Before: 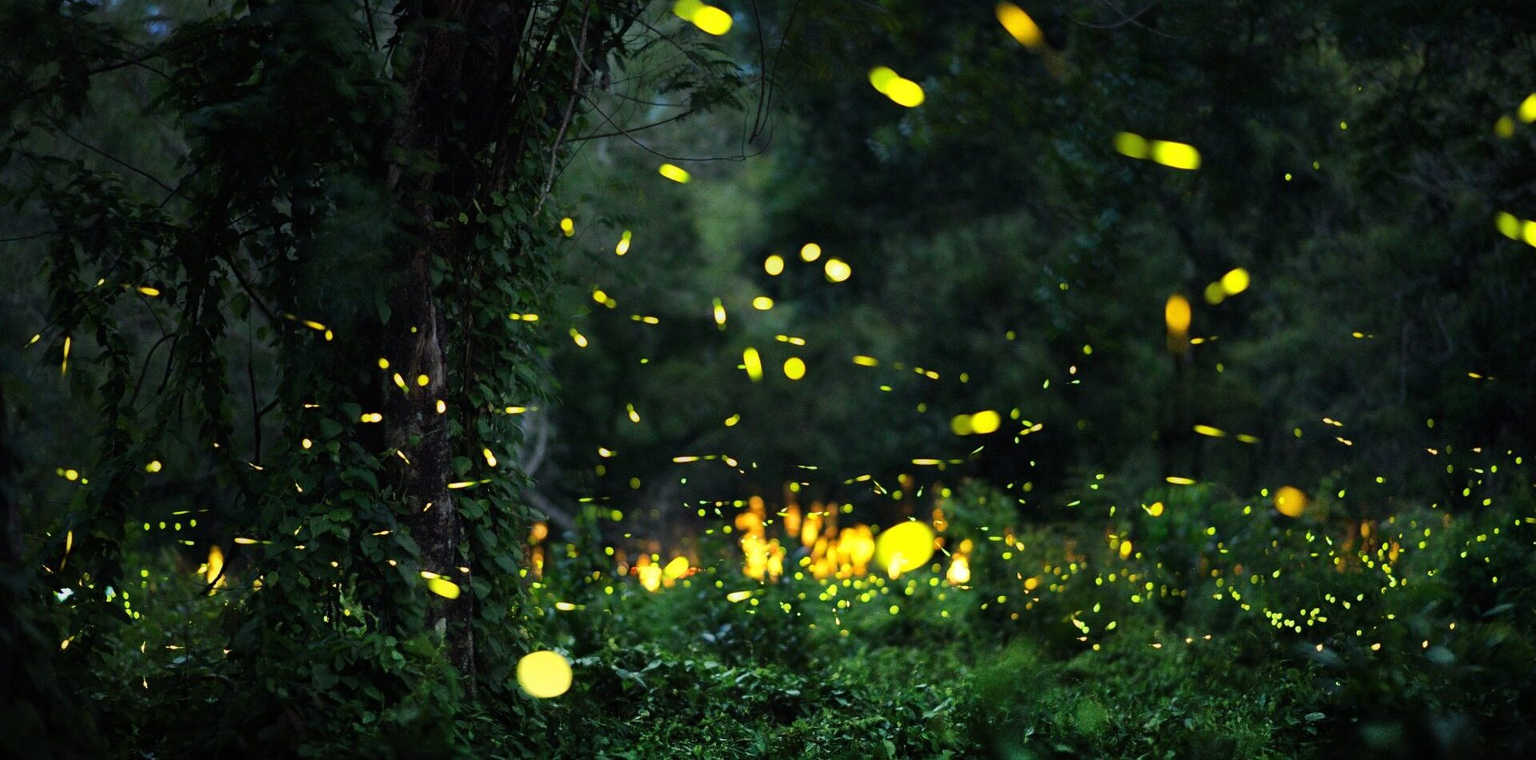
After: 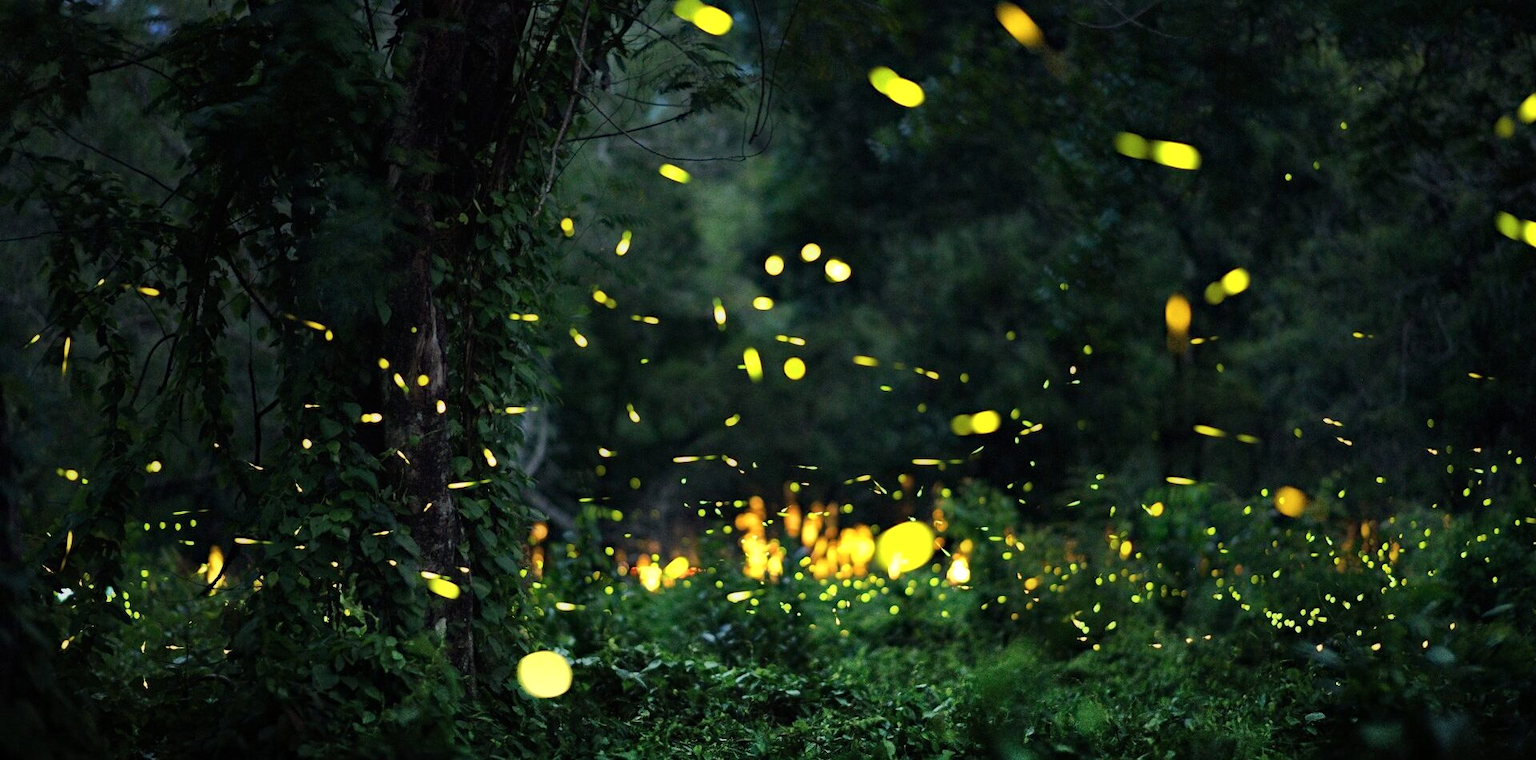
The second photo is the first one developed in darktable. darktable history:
contrast brightness saturation: saturation -0.067
haze removal: compatibility mode true, adaptive false
